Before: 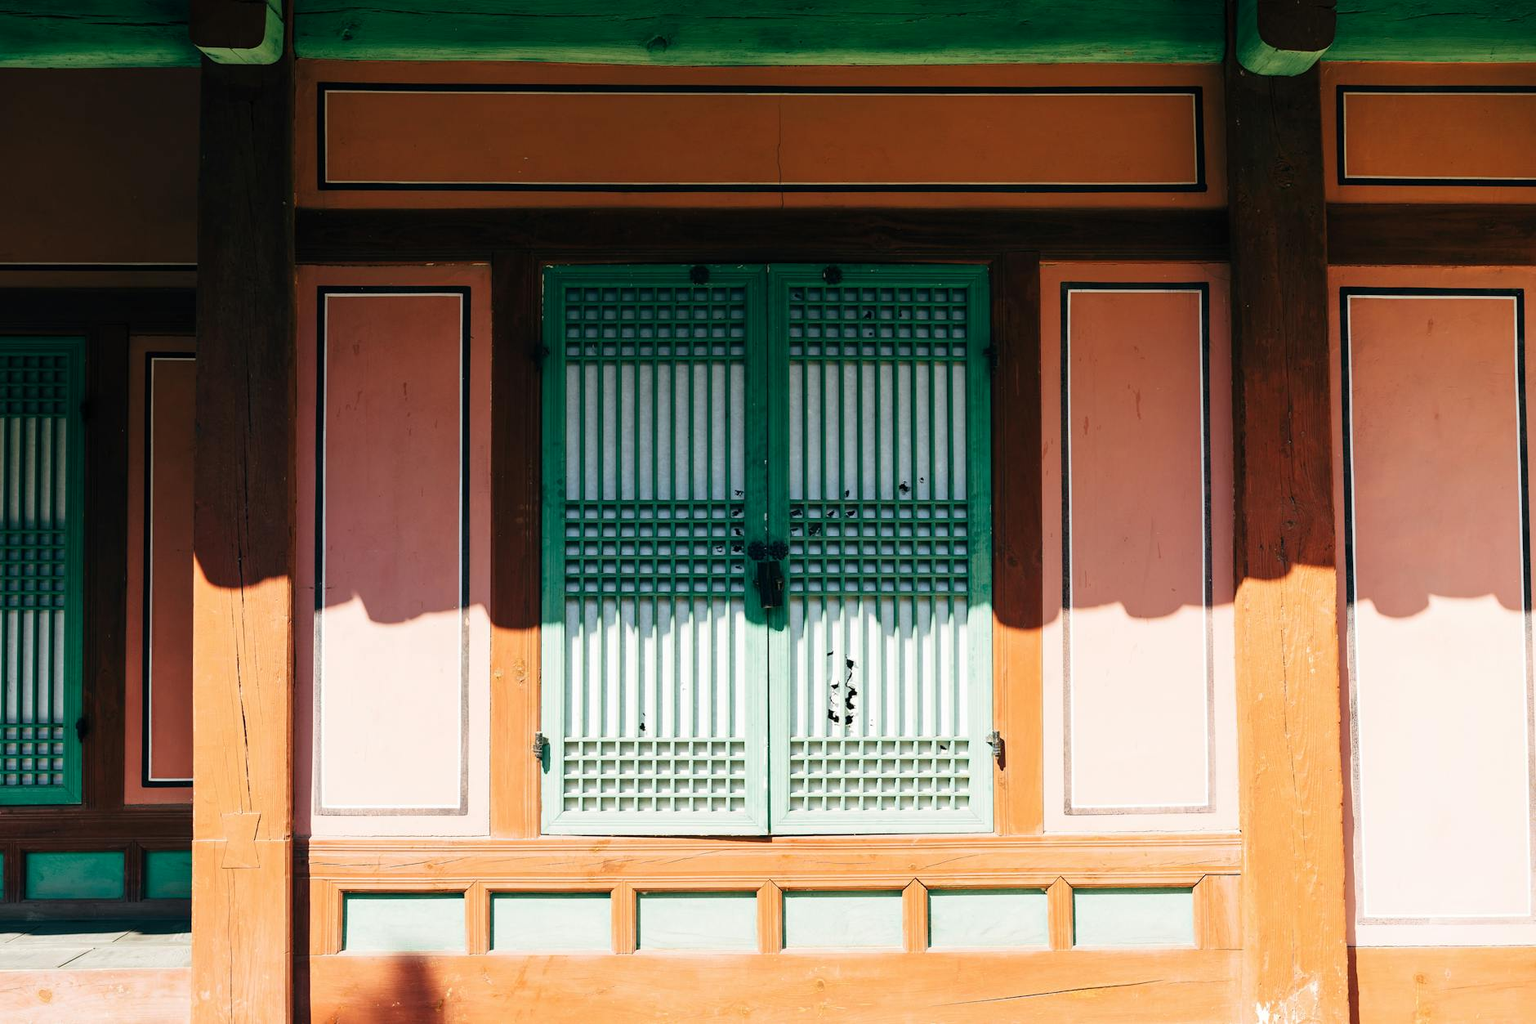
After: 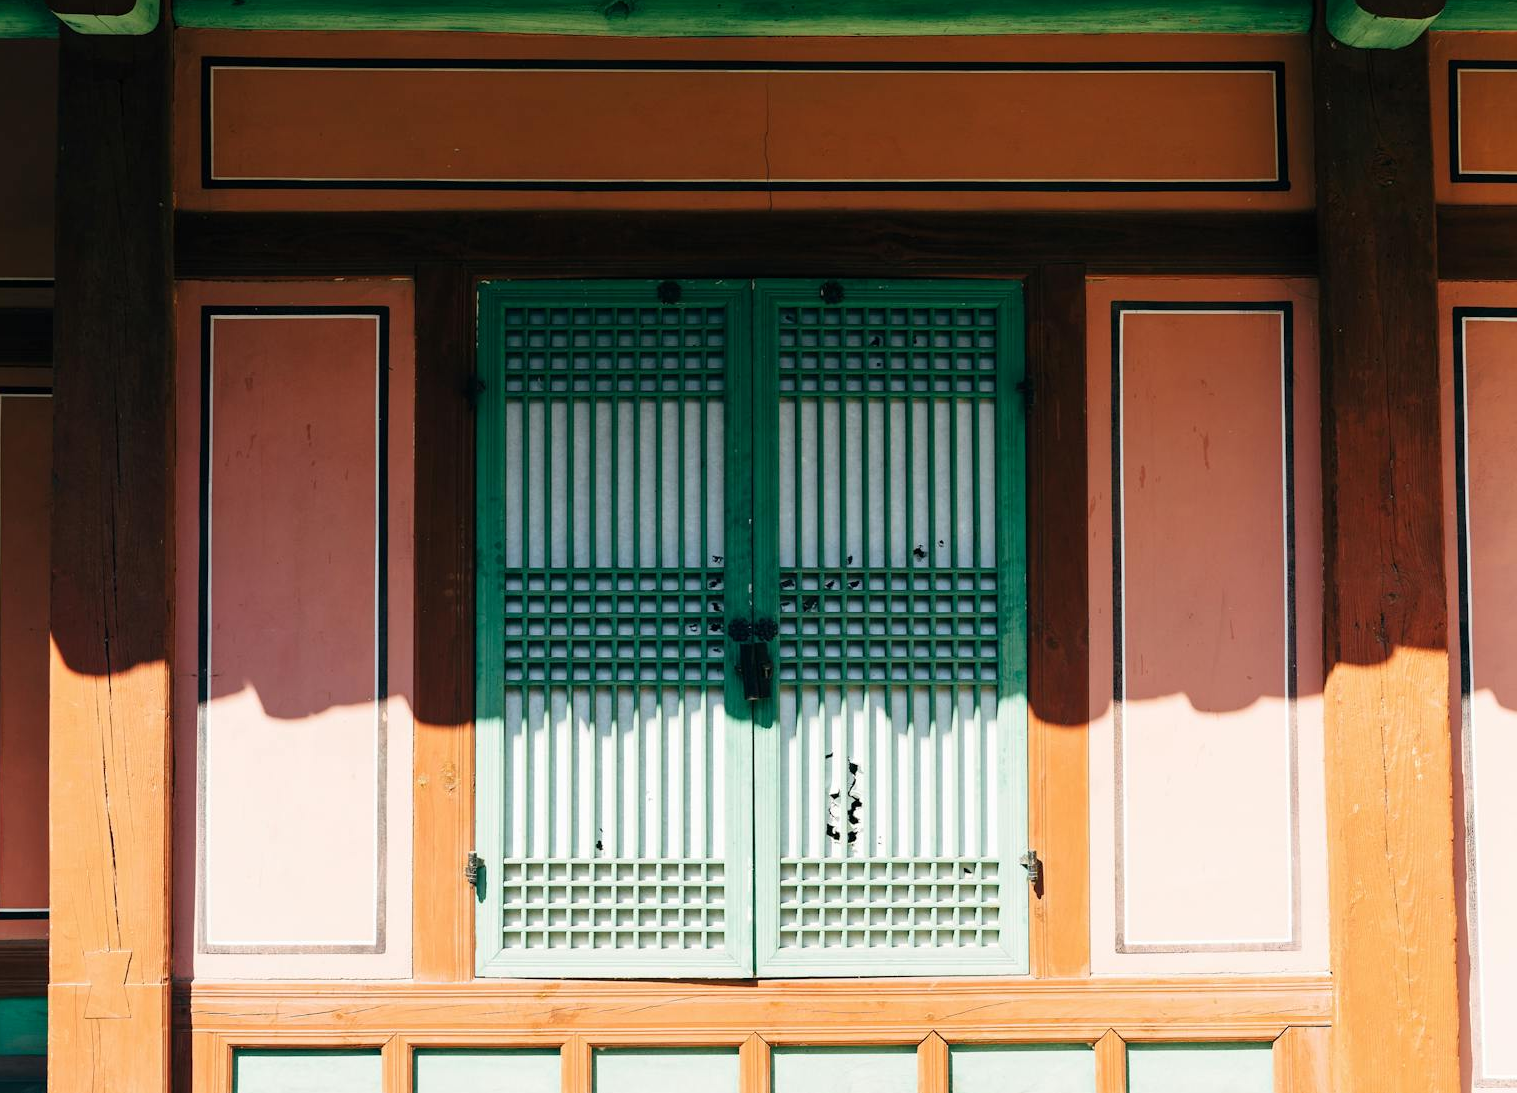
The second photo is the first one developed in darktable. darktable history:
crop: left 9.98%, top 3.537%, right 9.296%, bottom 9.221%
